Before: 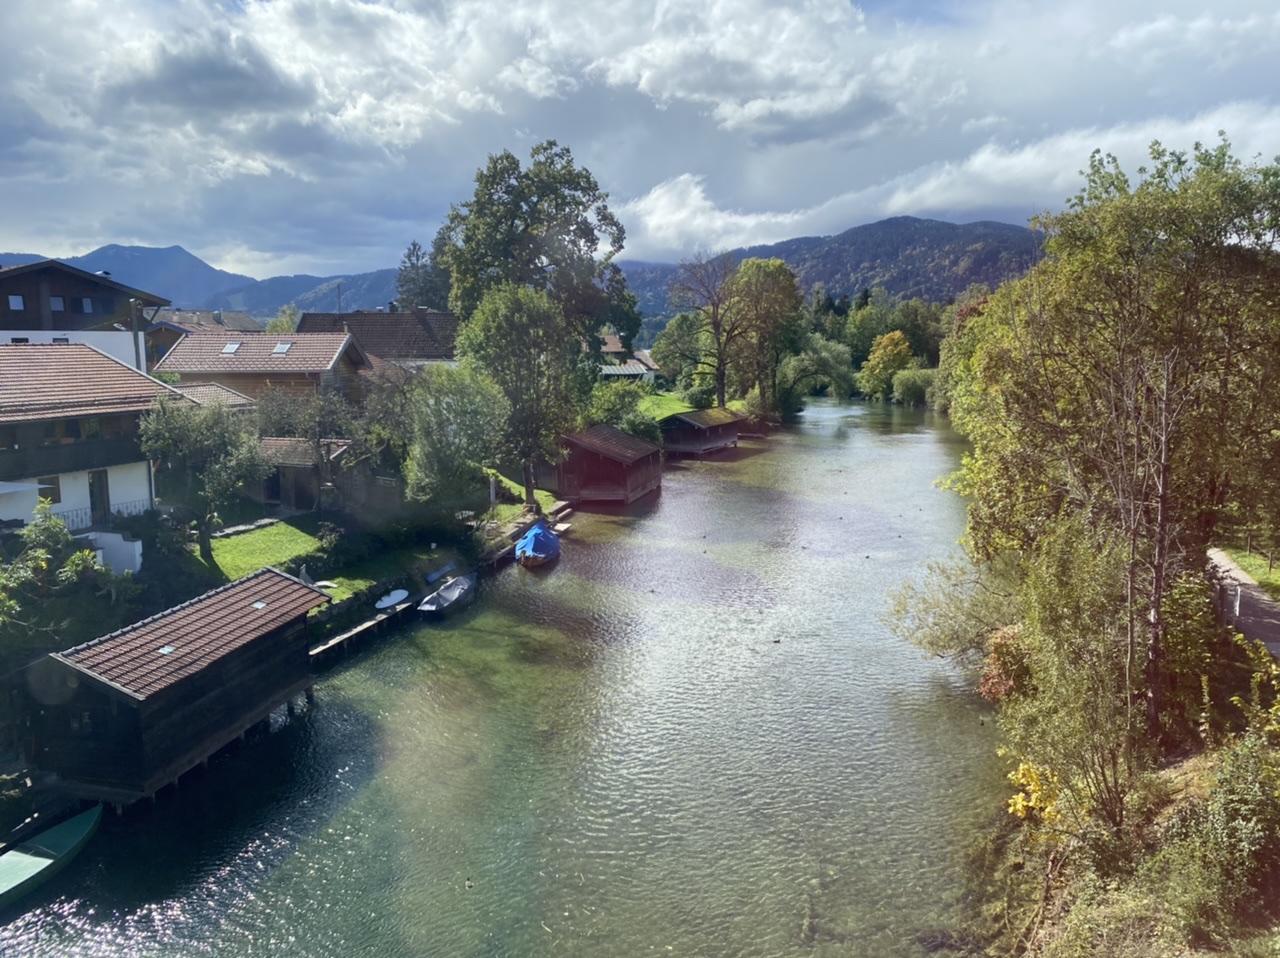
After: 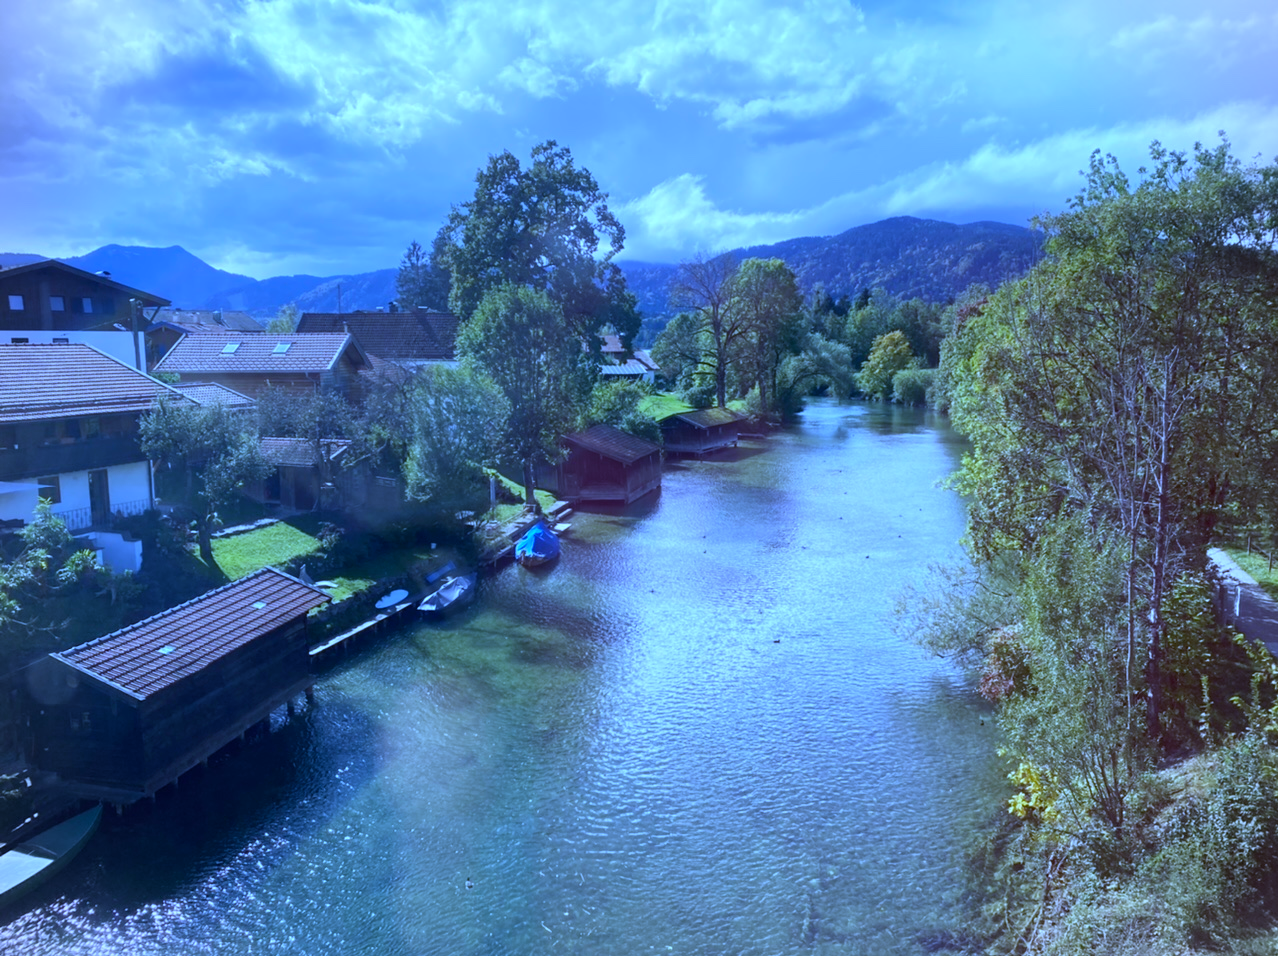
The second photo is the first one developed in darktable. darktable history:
white balance: red 0.766, blue 1.537
vignetting: fall-off start 91.19%
crop: top 0.05%, bottom 0.098%
